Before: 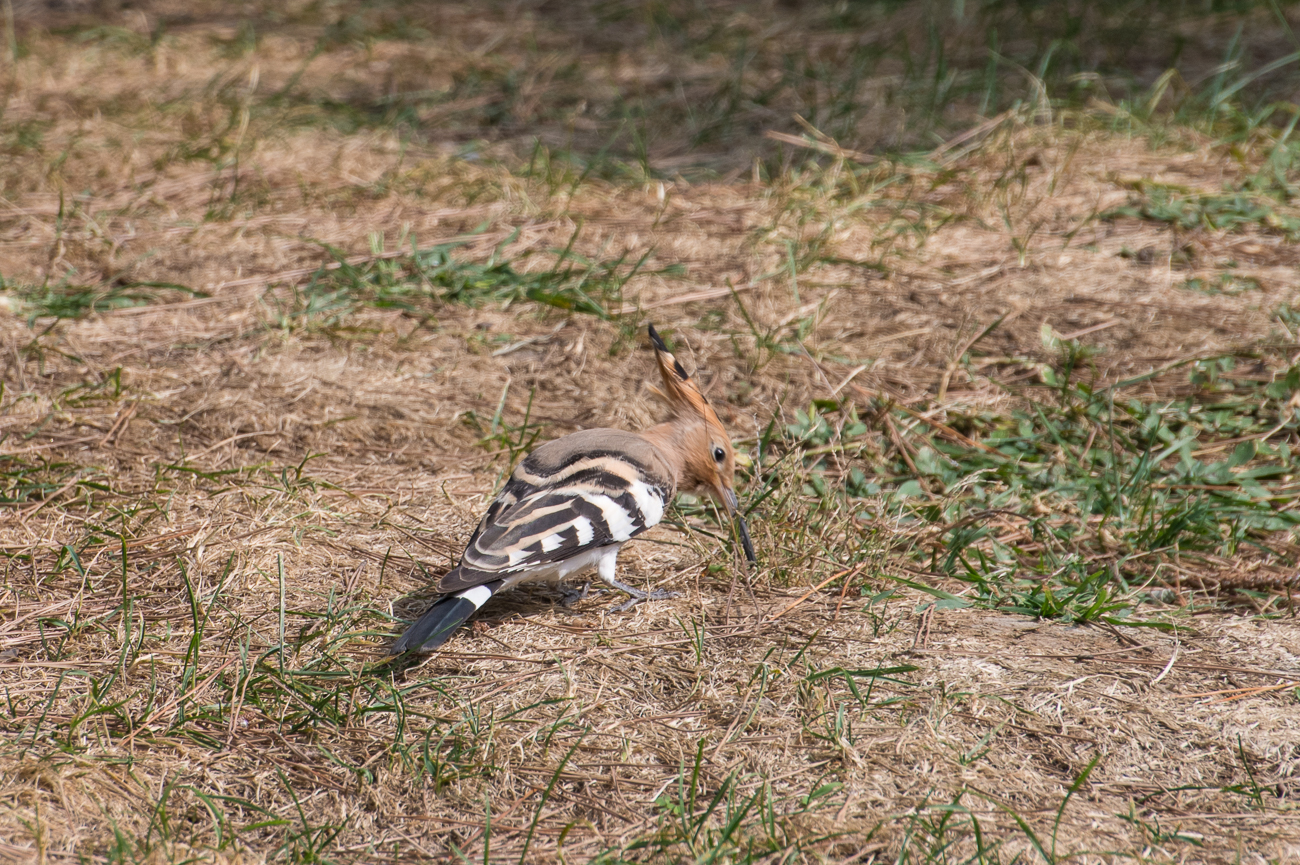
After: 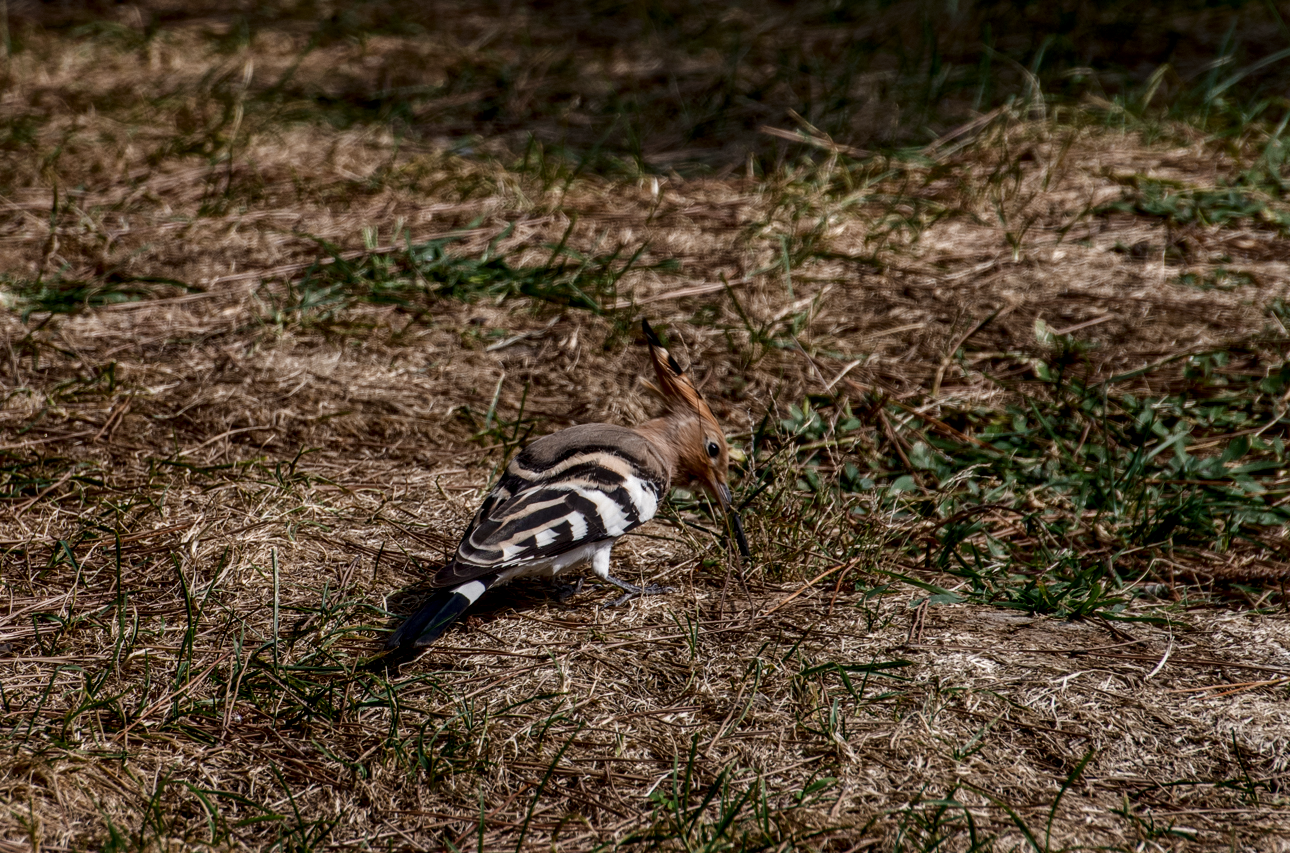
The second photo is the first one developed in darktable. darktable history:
exposure: black level correction -0.013, exposure -0.189 EV, compensate highlight preservation false
local contrast: detail 160%
crop: left 0.494%, top 0.593%, right 0.249%, bottom 0.792%
contrast brightness saturation: brightness -0.507
